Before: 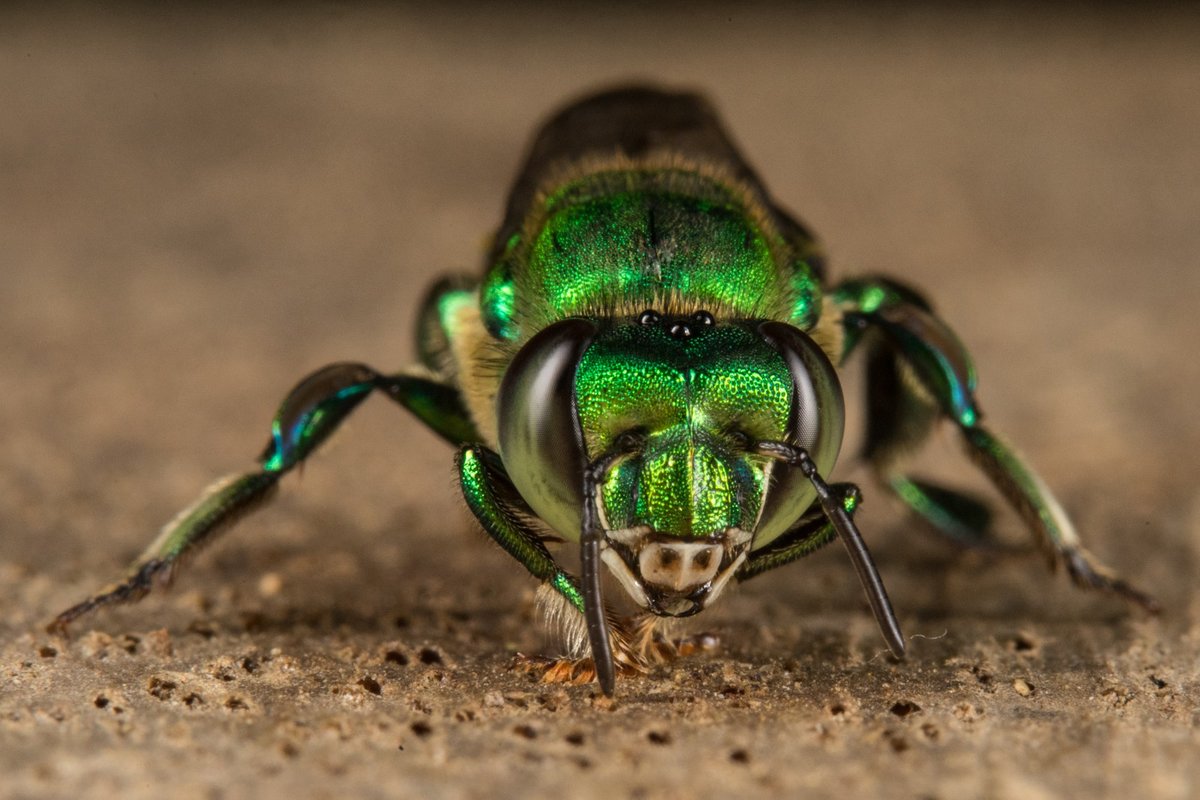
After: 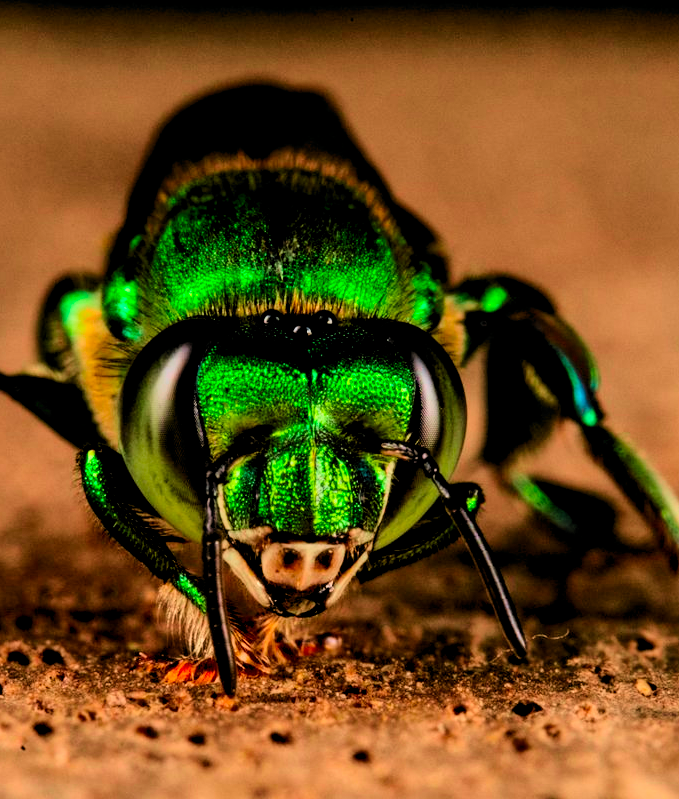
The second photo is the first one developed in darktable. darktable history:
crop: left 31.545%, top 0.023%, right 11.863%
tone curve: curves: ch0 [(0.003, 0) (0.066, 0.023) (0.149, 0.094) (0.264, 0.238) (0.395, 0.421) (0.517, 0.56) (0.688, 0.743) (0.813, 0.846) (1, 1)]; ch1 [(0, 0) (0.164, 0.115) (0.337, 0.332) (0.39, 0.398) (0.464, 0.461) (0.501, 0.5) (0.521, 0.535) (0.571, 0.588) (0.652, 0.681) (0.733, 0.749) (0.811, 0.796) (1, 1)]; ch2 [(0, 0) (0.337, 0.382) (0.464, 0.476) (0.501, 0.502) (0.527, 0.54) (0.556, 0.567) (0.6, 0.59) (0.687, 0.675) (1, 1)], color space Lab, independent channels, preserve colors none
color correction: highlights b* -0.032, saturation 2.14
local contrast: highlights 100%, shadows 102%, detail 120%, midtone range 0.2
filmic rgb: black relative exposure -5 EV, white relative exposure 4 EV, hardness 2.87, contrast 1.3, highlights saturation mix -30.92%, color science v6 (2022)
